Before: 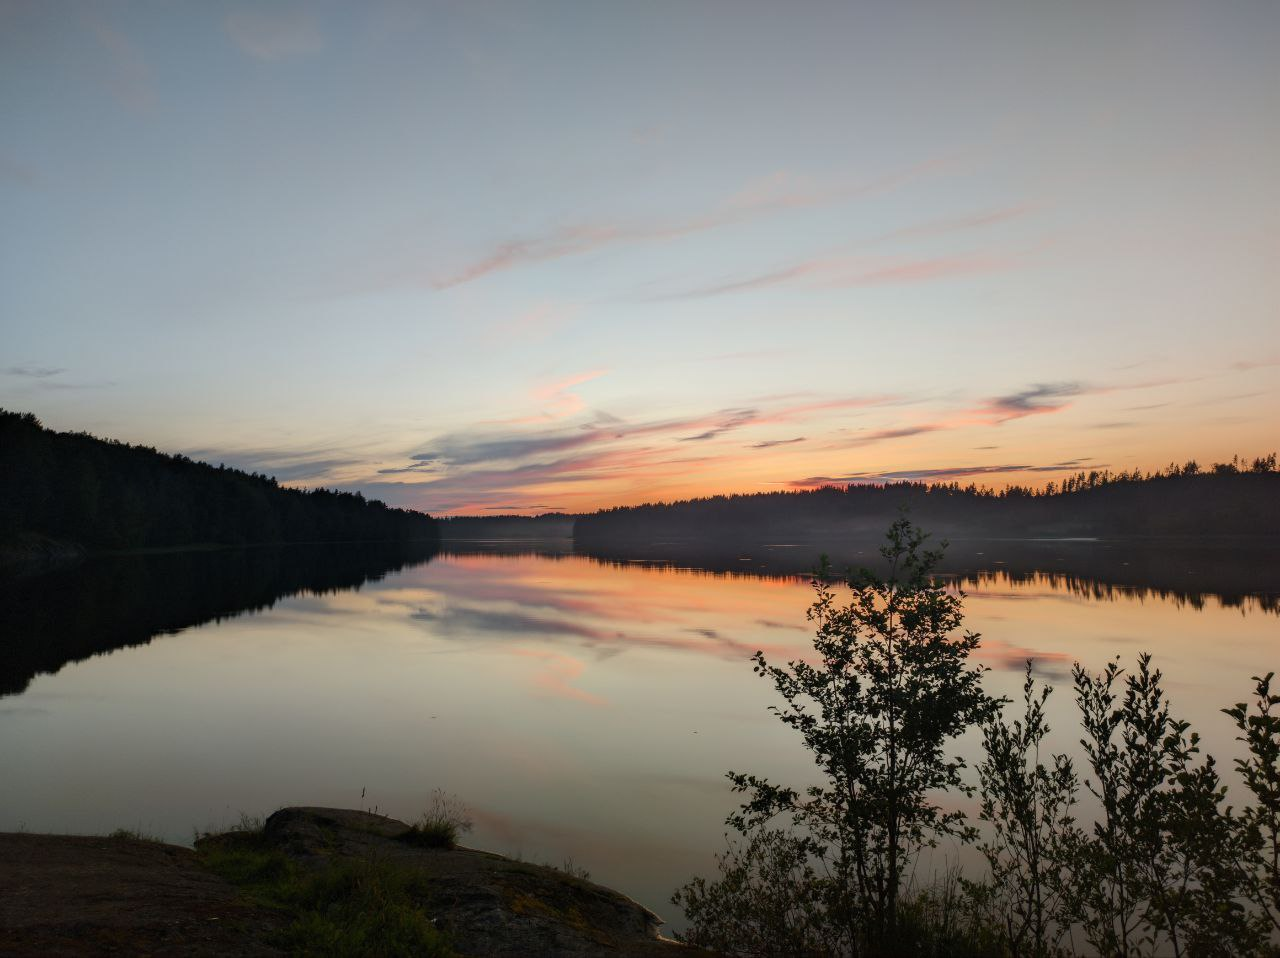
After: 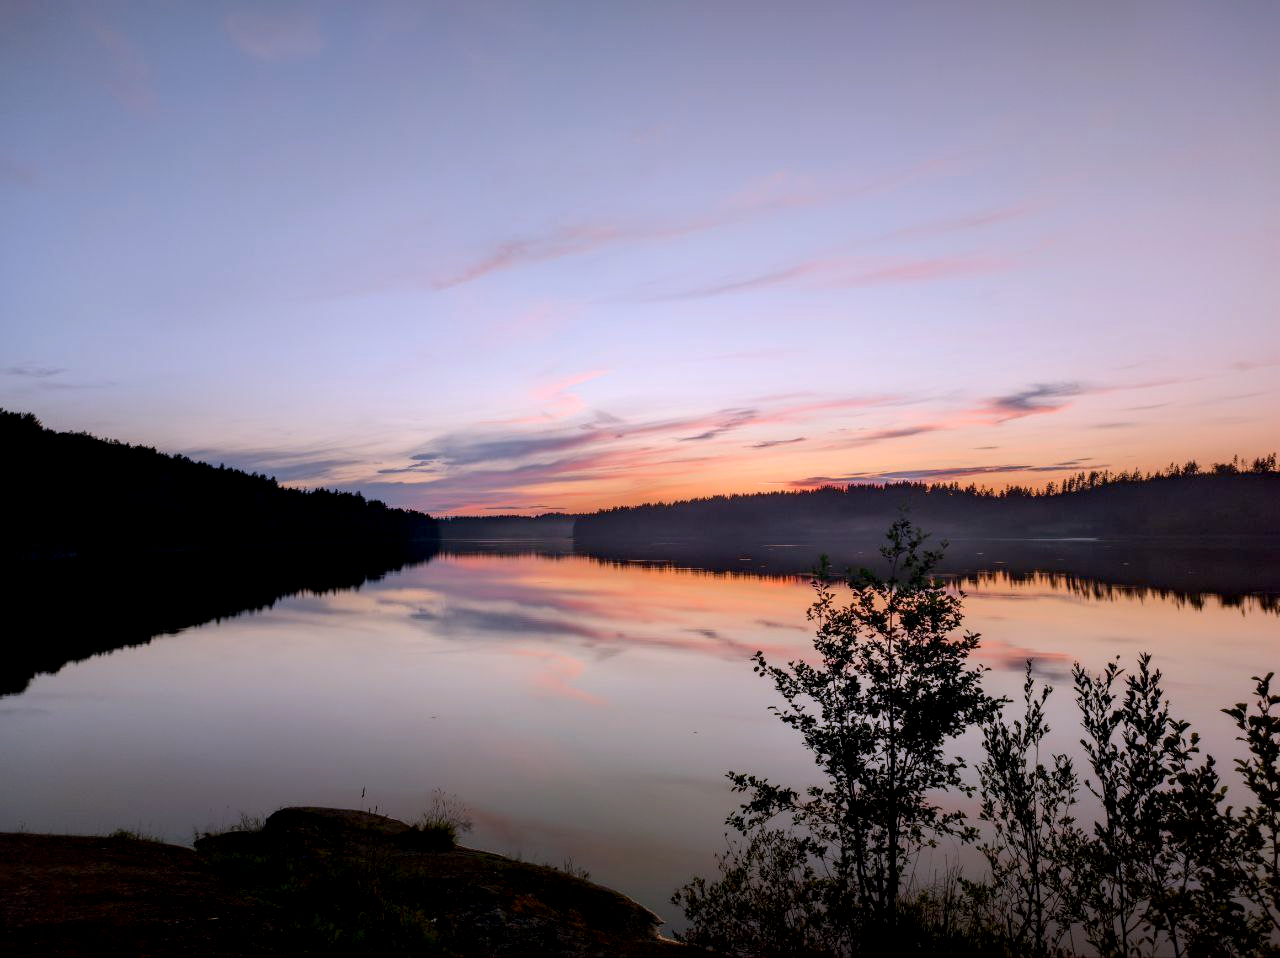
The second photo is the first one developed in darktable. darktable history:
white balance: red 1.042, blue 1.17
exposure: black level correction 0.009, compensate highlight preservation false
